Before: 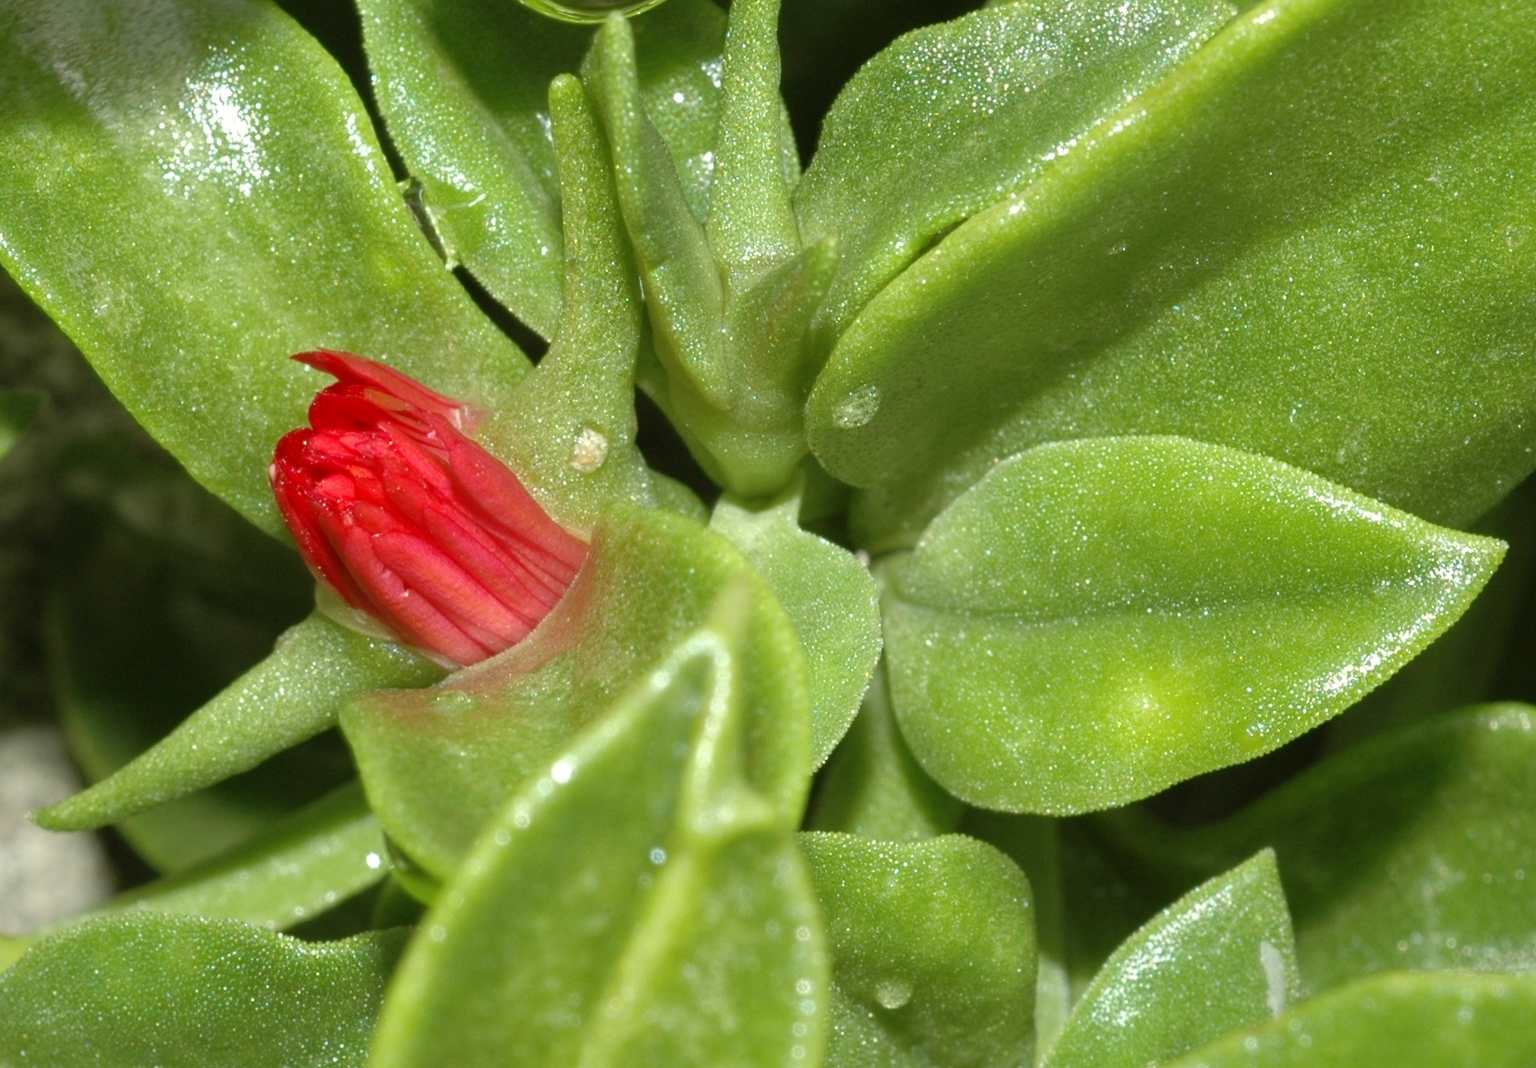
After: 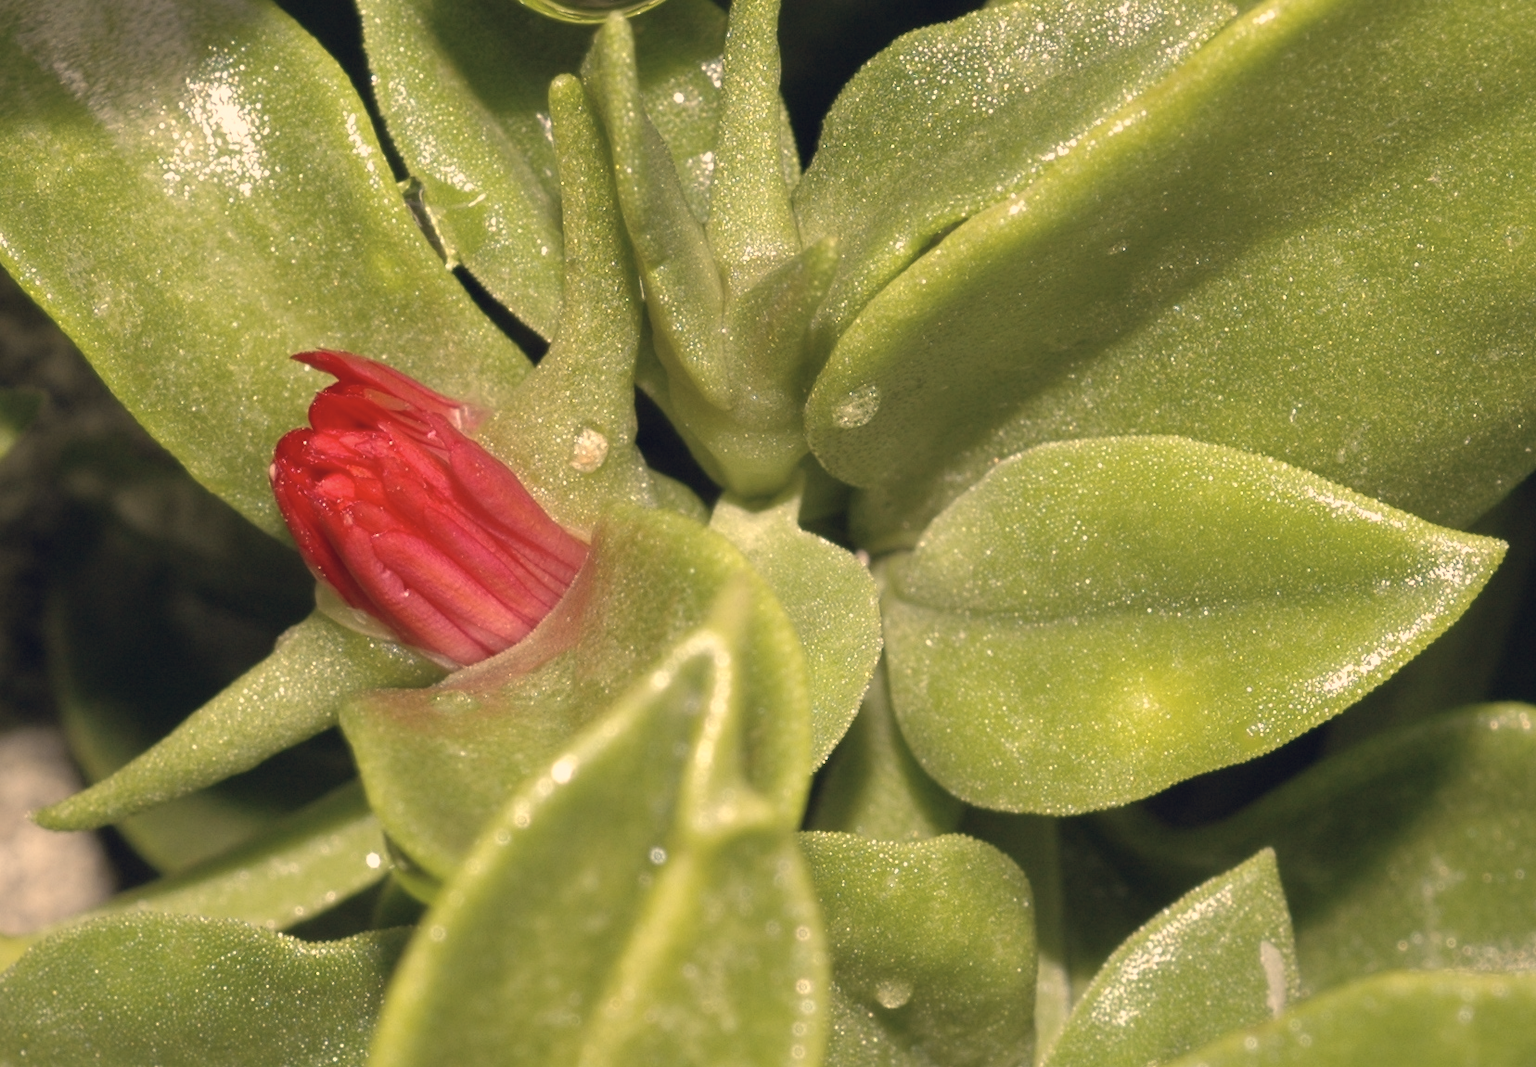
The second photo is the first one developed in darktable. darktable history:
color correction: highlights a* 19.62, highlights b* 27.22, shadows a* 3.42, shadows b* -17.12, saturation 0.738
